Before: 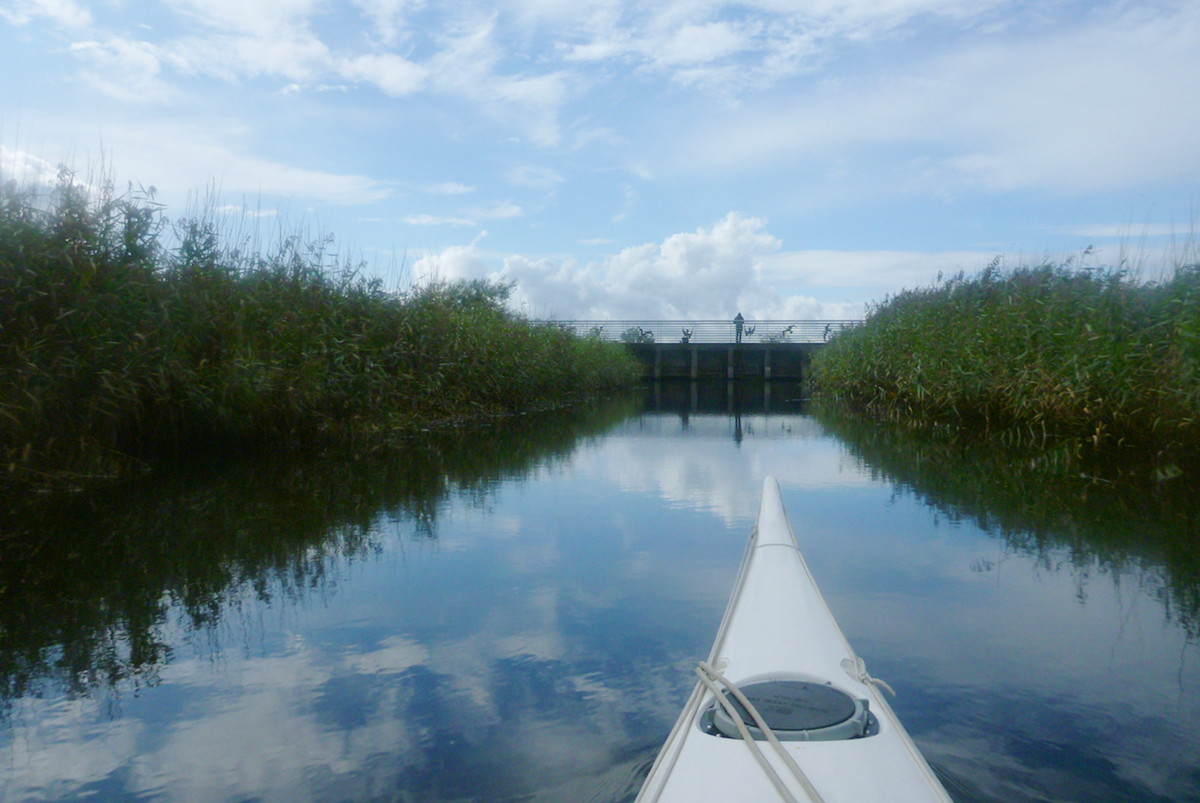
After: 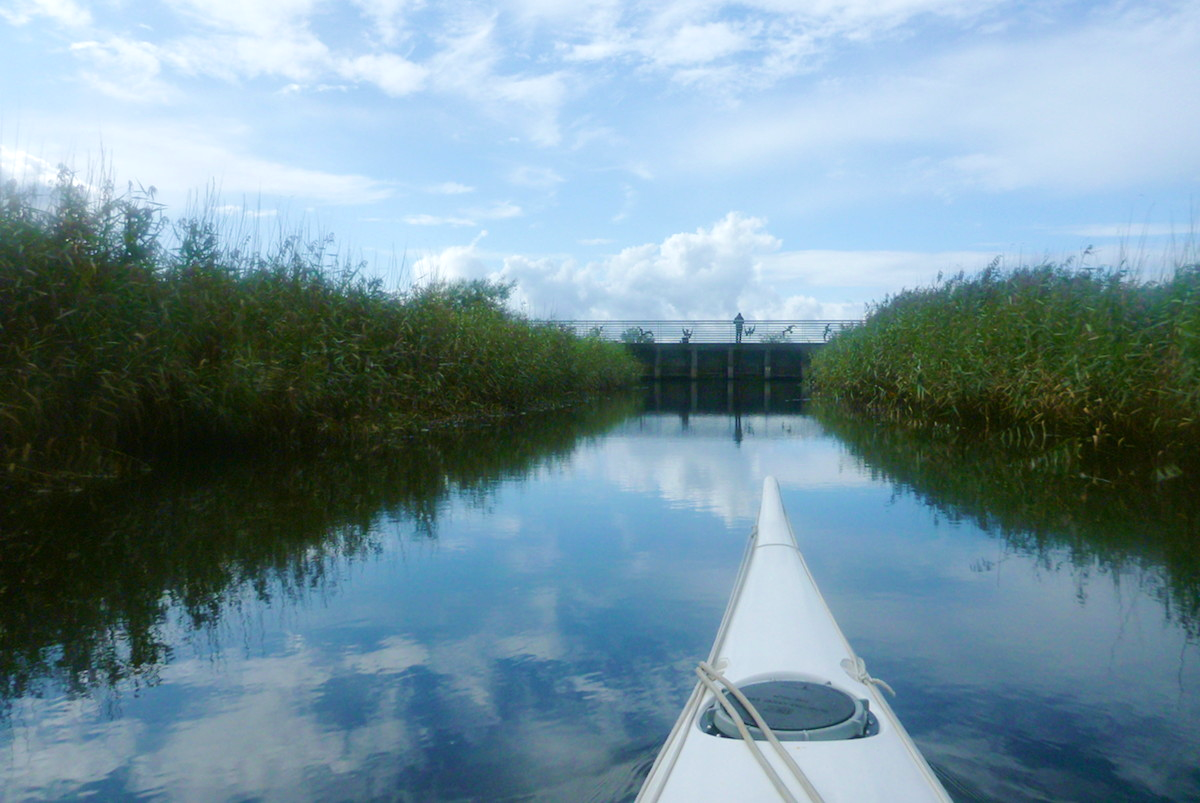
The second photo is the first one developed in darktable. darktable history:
exposure: exposure 0.2 EV, compensate highlight preservation false
velvia: on, module defaults
